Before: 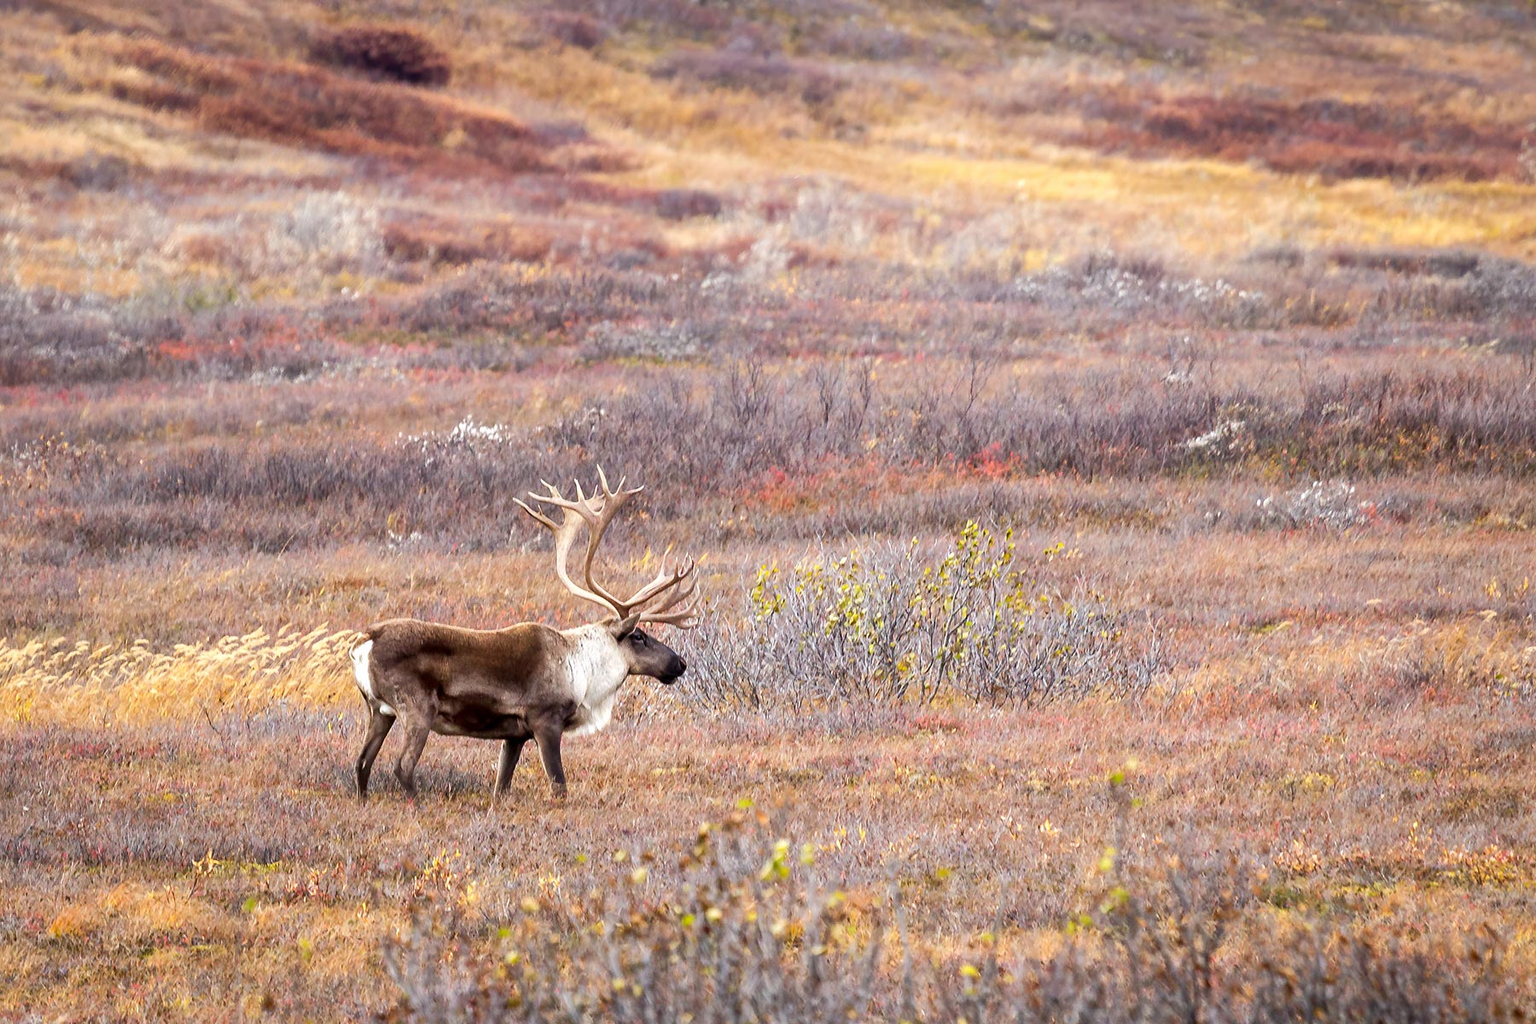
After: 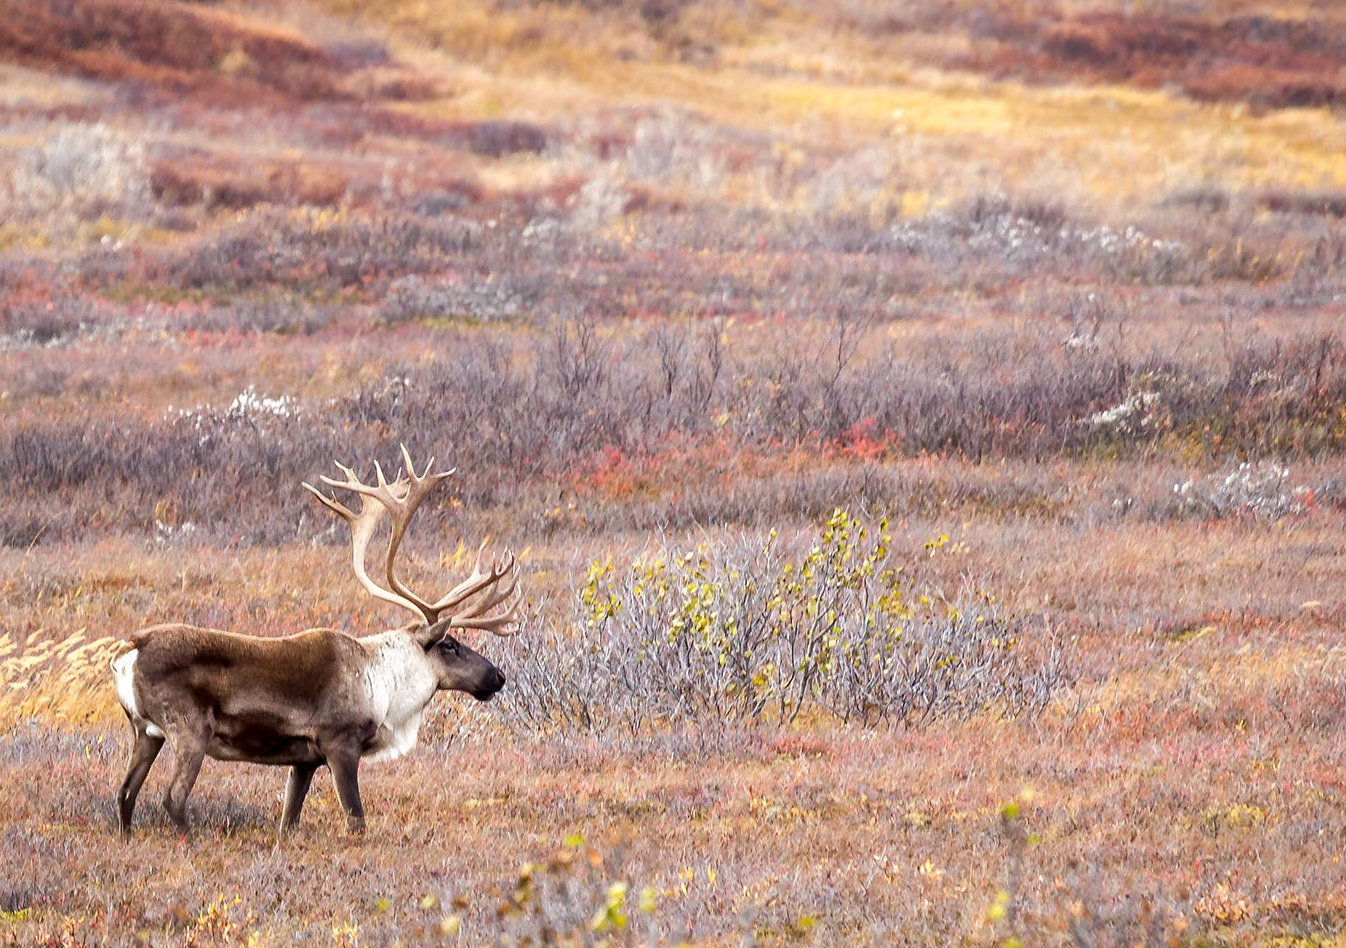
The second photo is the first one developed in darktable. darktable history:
crop: left 16.624%, top 8.479%, right 8.594%, bottom 12.452%
